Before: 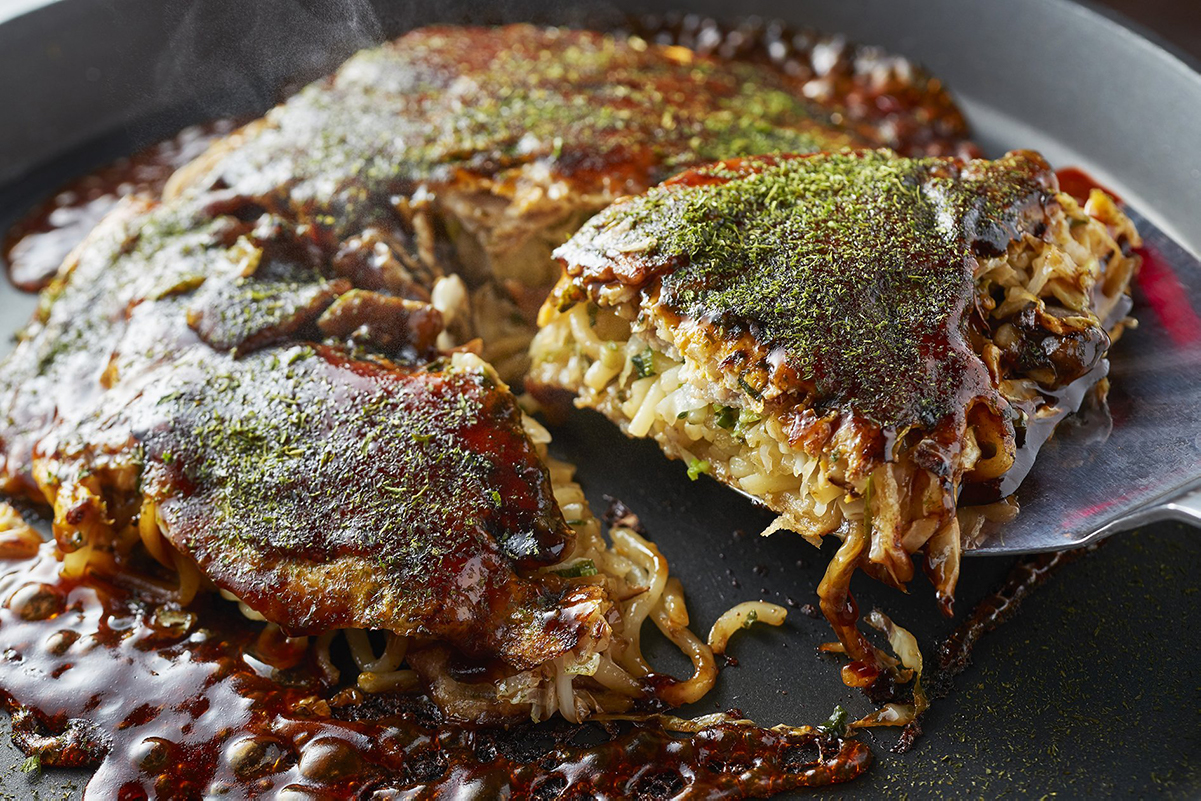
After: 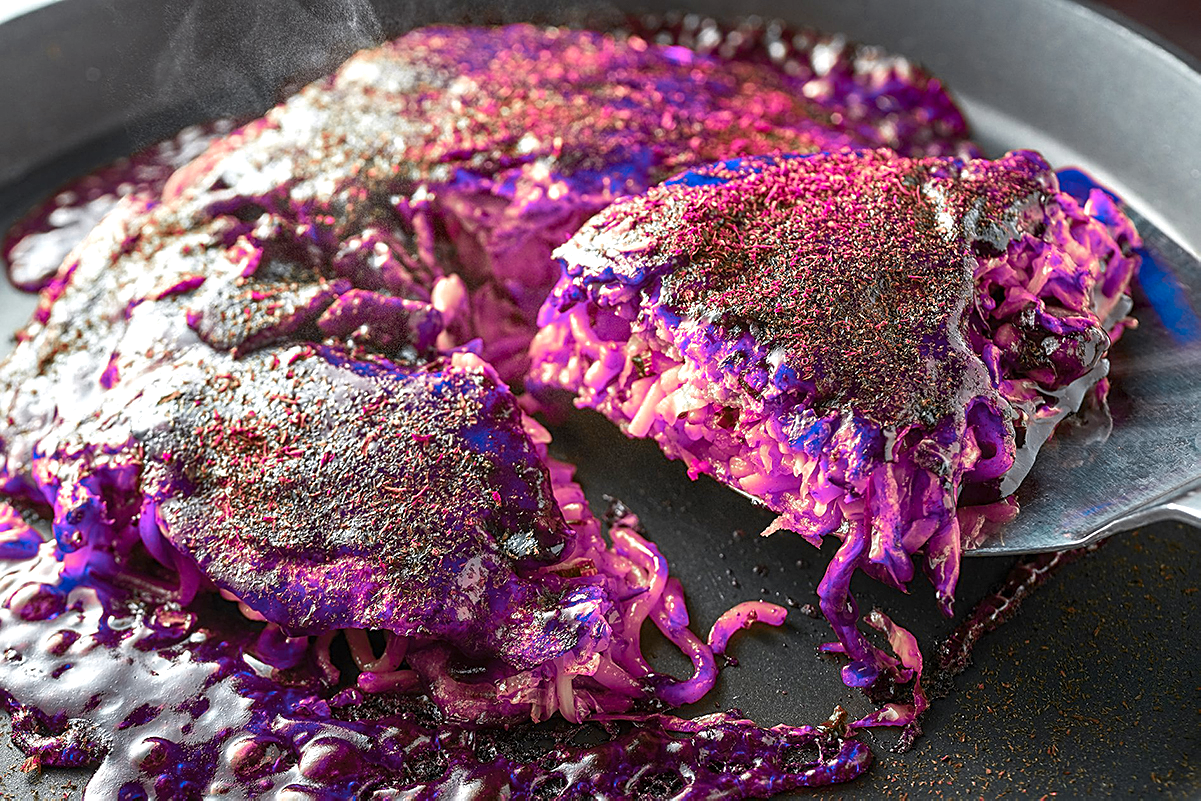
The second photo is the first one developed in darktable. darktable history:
exposure: exposure 0.505 EV, compensate exposure bias true, compensate highlight preservation false
color zones: curves: ch0 [(0.826, 0.353)]; ch1 [(0.242, 0.647) (0.889, 0.342)]; ch2 [(0.246, 0.089) (0.969, 0.068)]
local contrast: detail 130%
sharpen: on, module defaults
